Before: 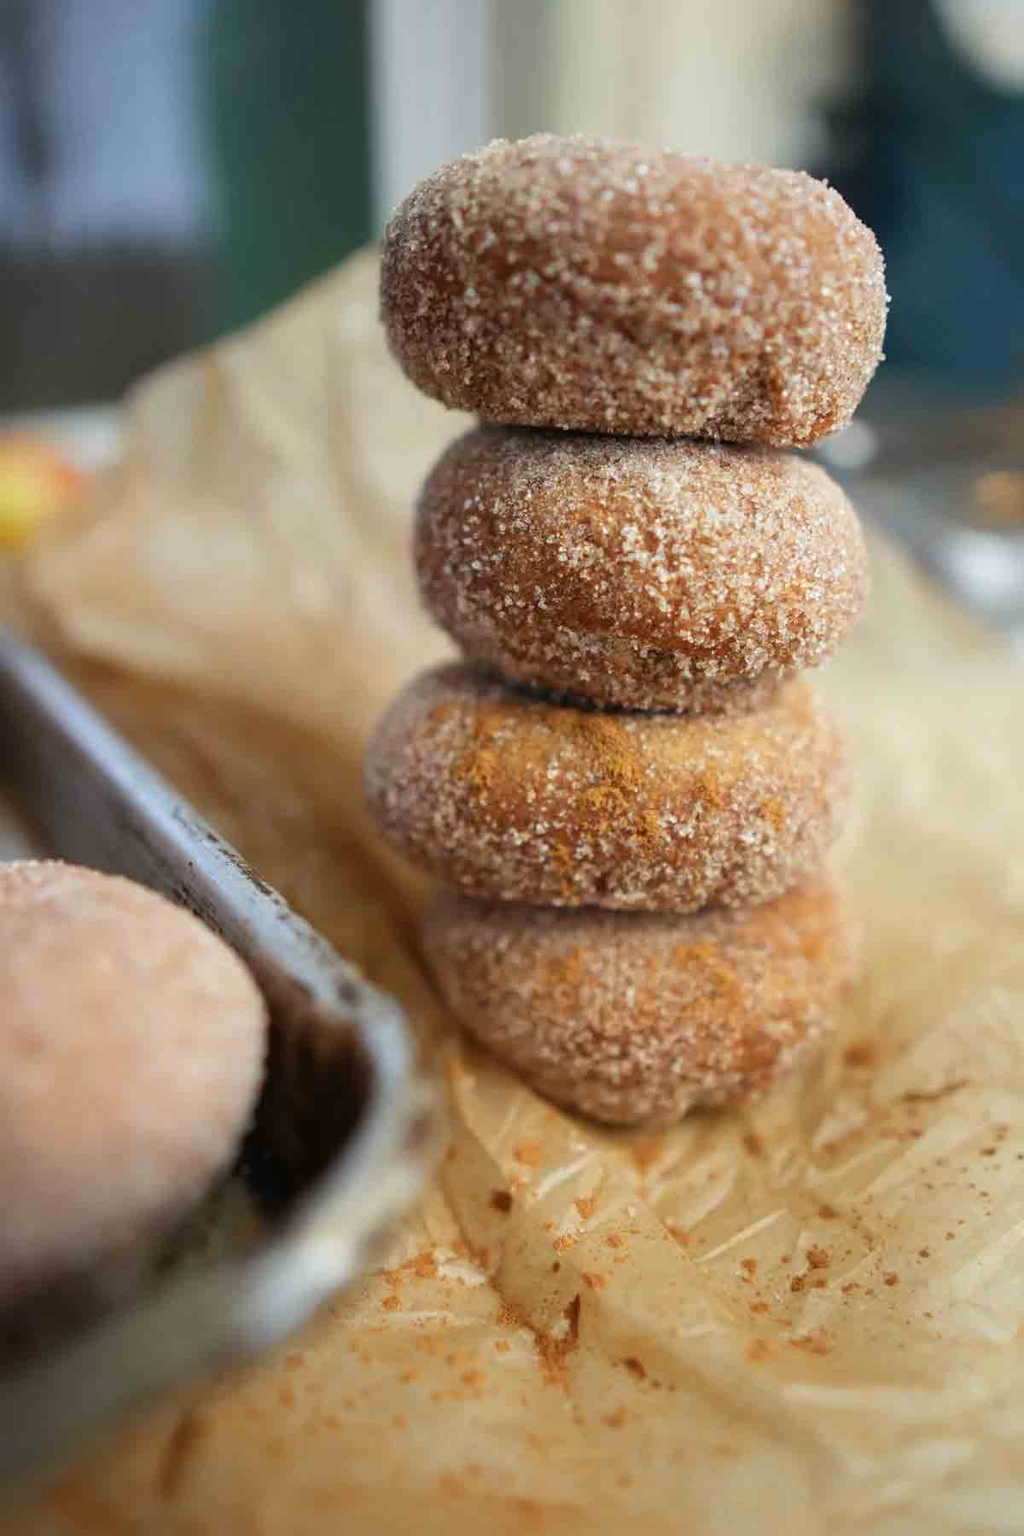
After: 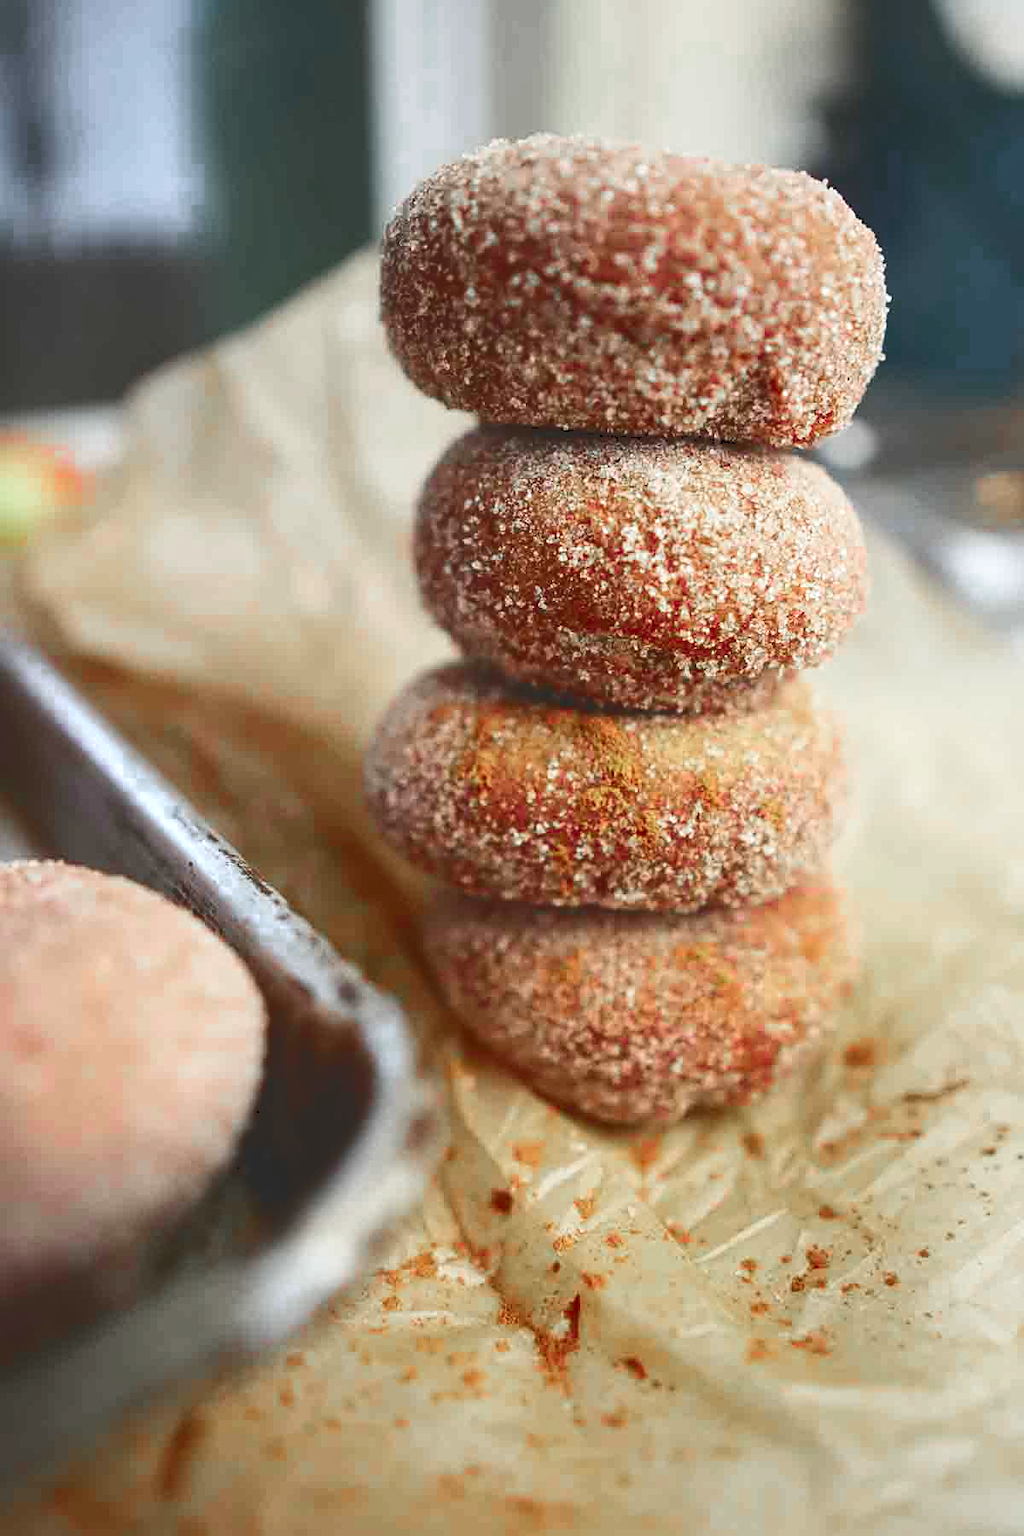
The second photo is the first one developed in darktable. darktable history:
local contrast: highlights 105%, shadows 98%, detail 119%, midtone range 0.2
sharpen: on, module defaults
tone curve: curves: ch0 [(0, 0) (0.003, 0.169) (0.011, 0.173) (0.025, 0.177) (0.044, 0.184) (0.069, 0.191) (0.1, 0.199) (0.136, 0.206) (0.177, 0.221) (0.224, 0.248) (0.277, 0.284) (0.335, 0.344) (0.399, 0.413) (0.468, 0.497) (0.543, 0.594) (0.623, 0.691) (0.709, 0.779) (0.801, 0.868) (0.898, 0.931) (1, 1)], color space Lab, independent channels, preserve colors none
color zones: curves: ch0 [(0, 0.466) (0.128, 0.466) (0.25, 0.5) (0.375, 0.456) (0.5, 0.5) (0.625, 0.5) (0.737, 0.652) (0.875, 0.5)]; ch1 [(0, 0.603) (0.125, 0.618) (0.261, 0.348) (0.372, 0.353) (0.497, 0.363) (0.611, 0.45) (0.731, 0.427) (0.875, 0.518) (0.998, 0.652)]; ch2 [(0, 0.559) (0.125, 0.451) (0.253, 0.564) (0.37, 0.578) (0.5, 0.466) (0.625, 0.471) (0.731, 0.471) (0.88, 0.485)], mix 42.84%
